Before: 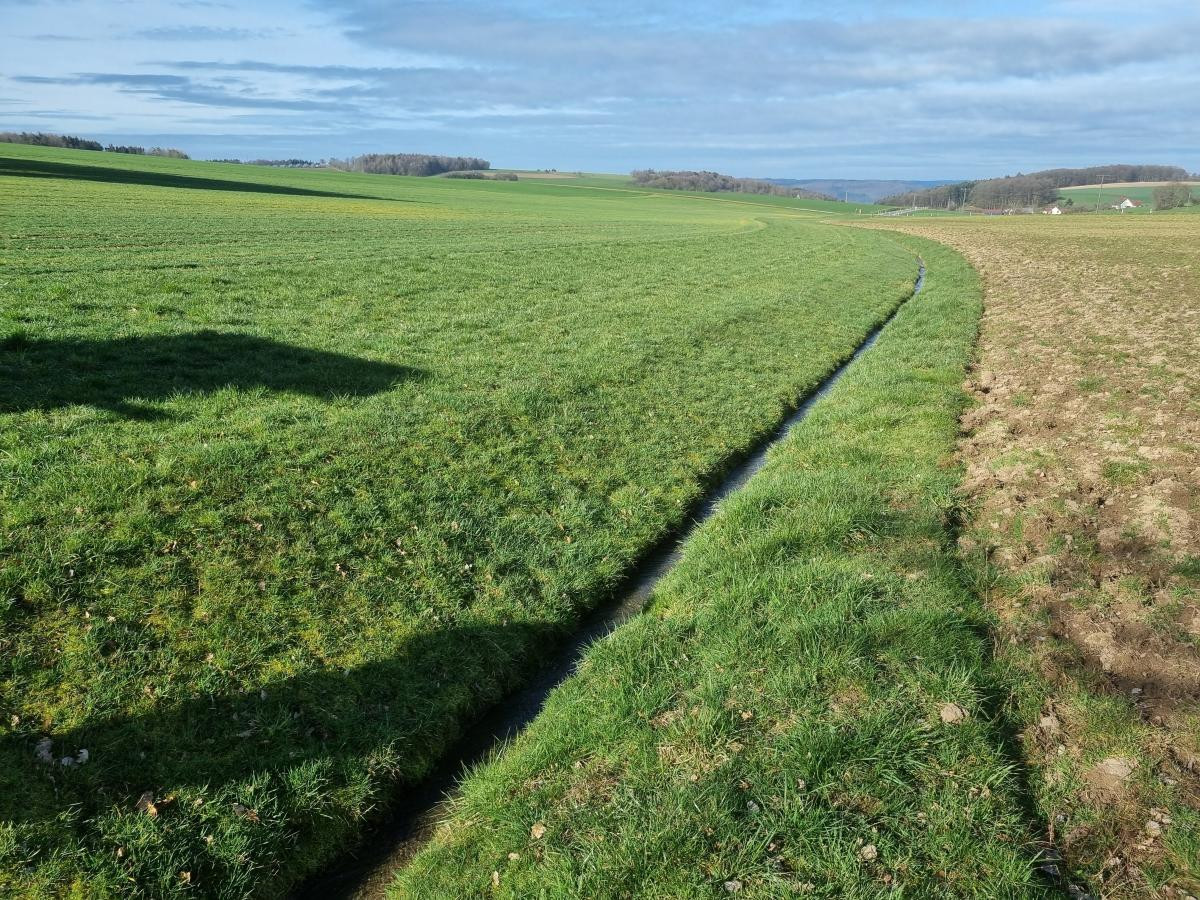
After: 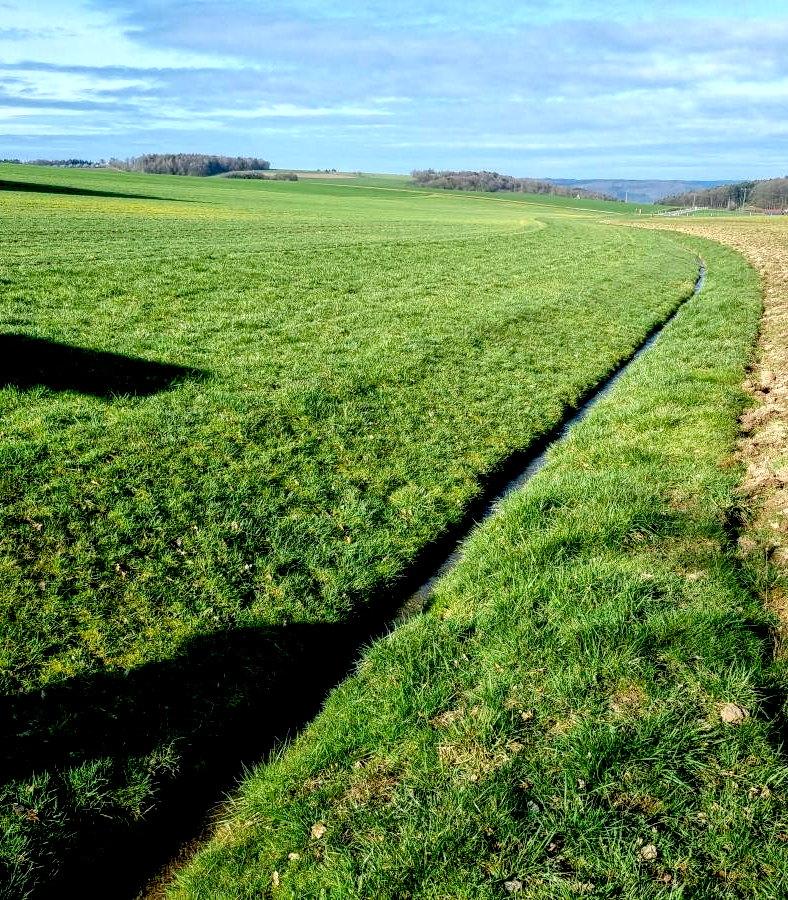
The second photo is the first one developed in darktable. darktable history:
crop and rotate: left 18.398%, right 15.898%
exposure: black level correction 0.041, exposure 0.499 EV, compensate highlight preservation false
local contrast: on, module defaults
